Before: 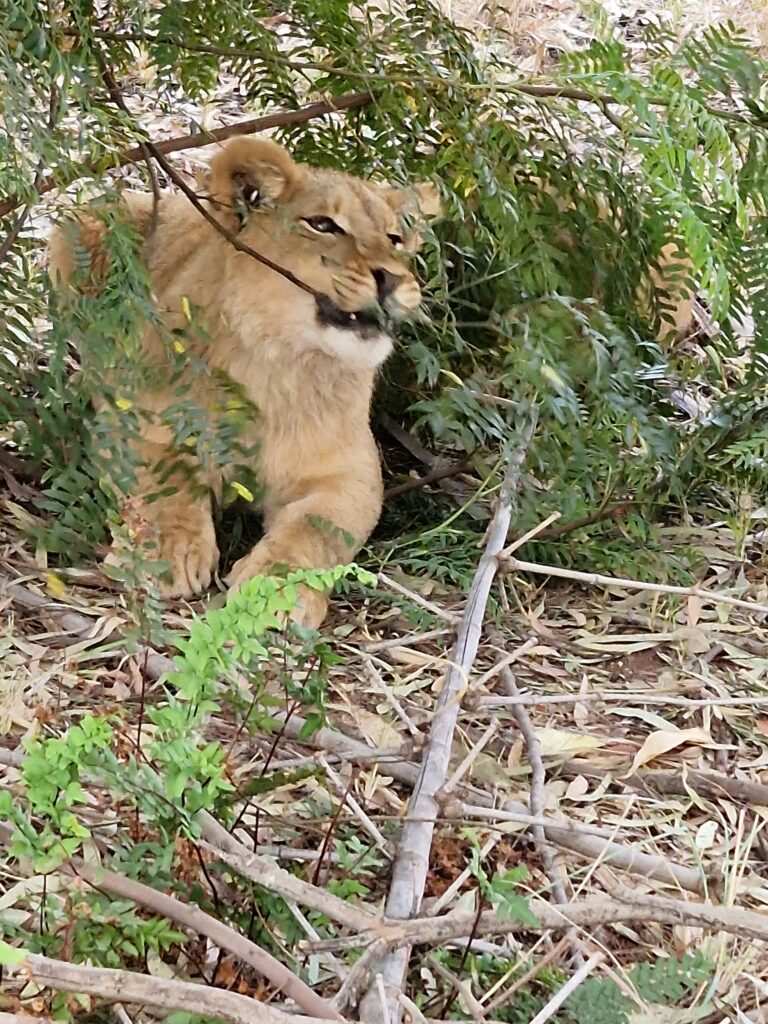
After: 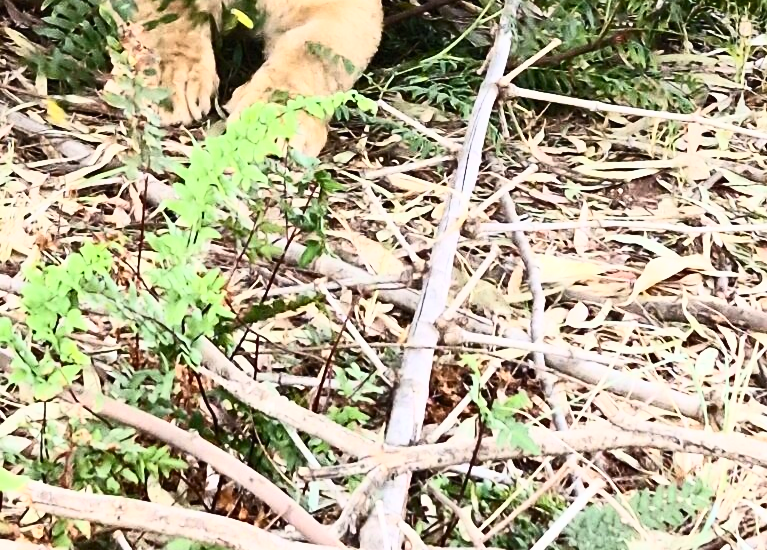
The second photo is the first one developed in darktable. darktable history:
contrast brightness saturation: contrast 0.62, brightness 0.34, saturation 0.14
shadows and highlights: radius 334.93, shadows 63.48, highlights 6.06, compress 87.7%, highlights color adjustment 39.73%, soften with gaussian
crop and rotate: top 46.237%
